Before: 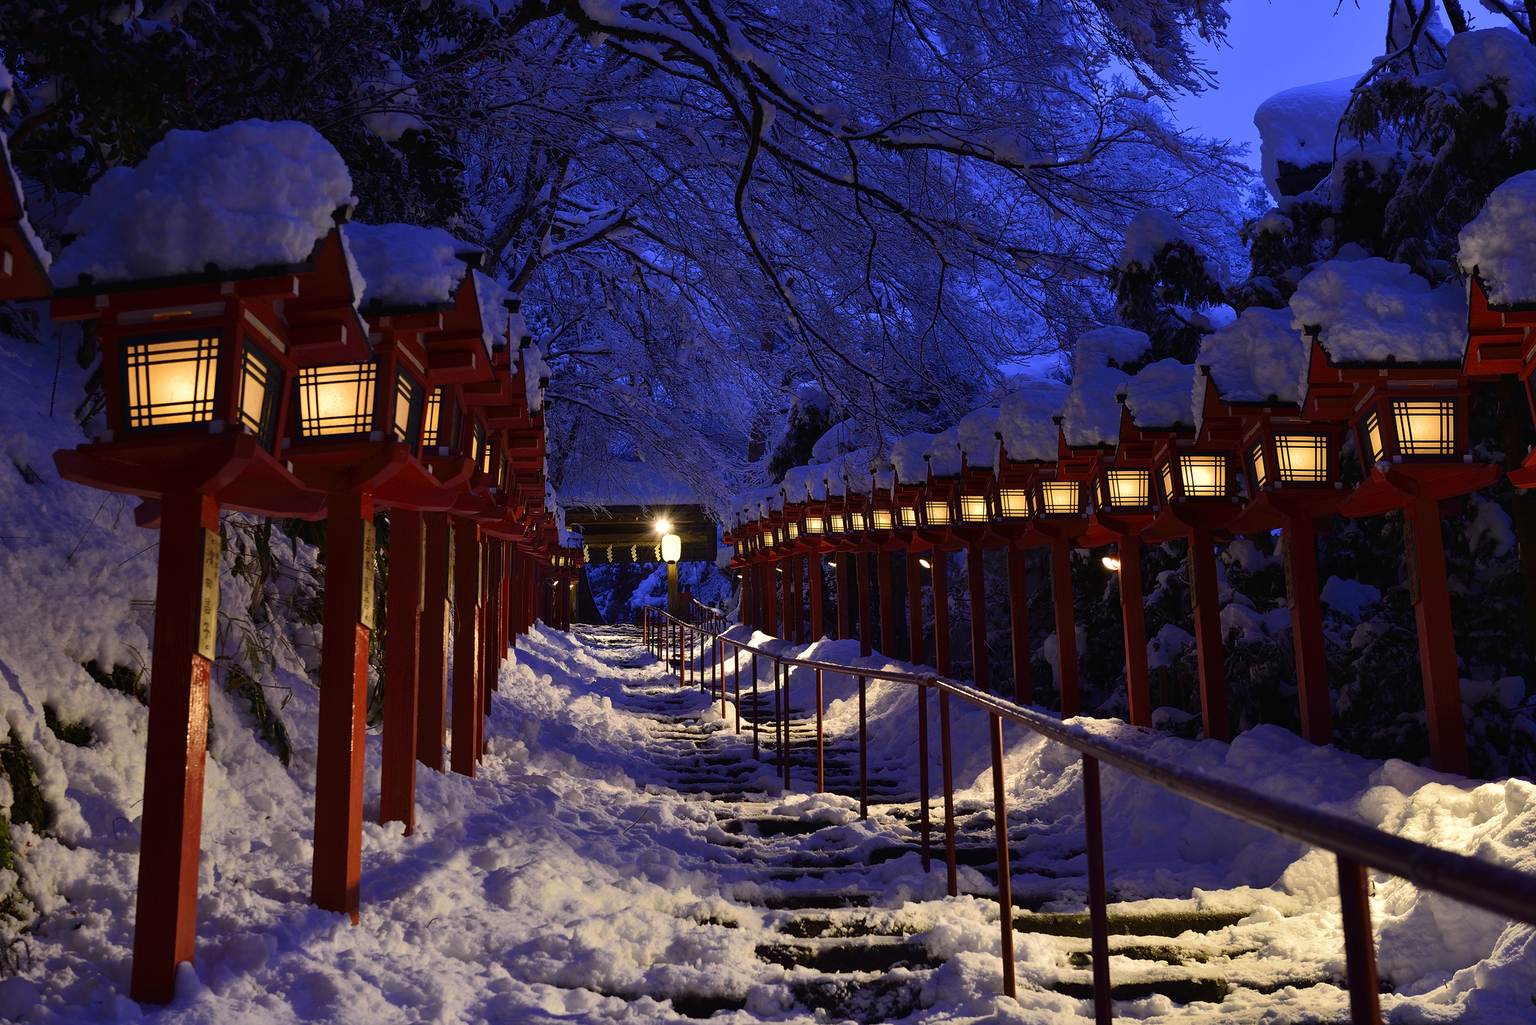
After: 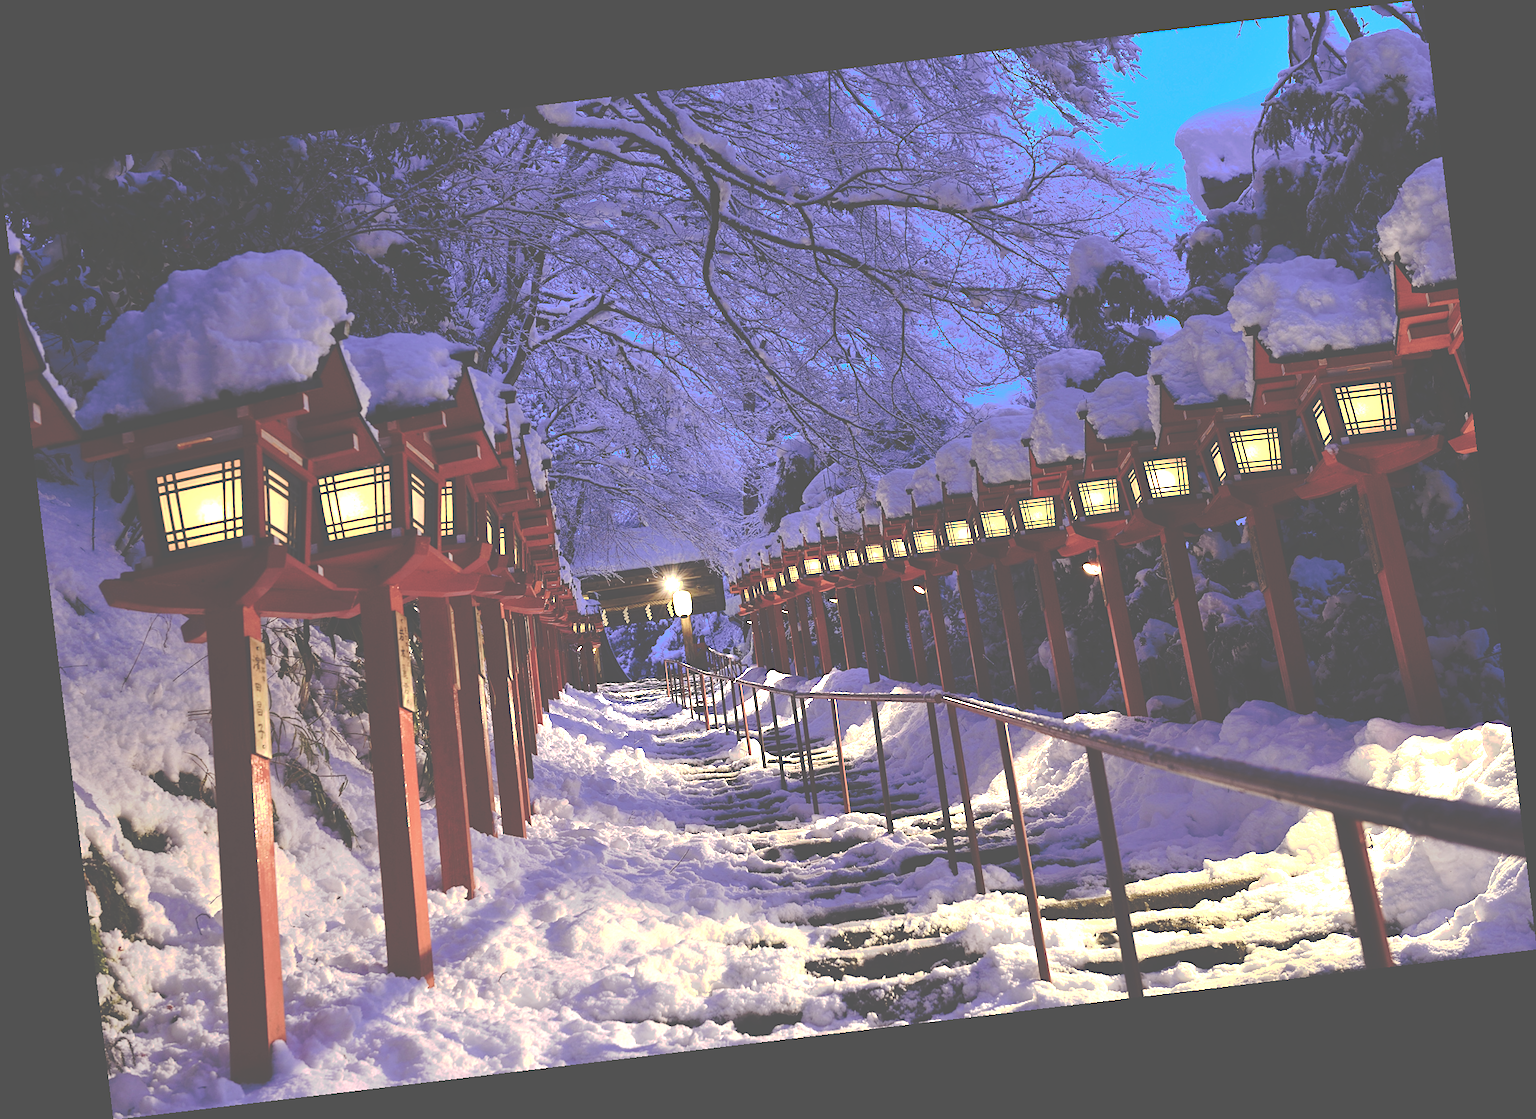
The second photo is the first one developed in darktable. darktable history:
rotate and perspective: rotation -6.83°, automatic cropping off
sharpen: amount 0.2
tone curve: curves: ch0 [(0, 0) (0.003, 0.198) (0.011, 0.198) (0.025, 0.198) (0.044, 0.198) (0.069, 0.201) (0.1, 0.202) (0.136, 0.207) (0.177, 0.212) (0.224, 0.222) (0.277, 0.27) (0.335, 0.332) (0.399, 0.422) (0.468, 0.542) (0.543, 0.626) (0.623, 0.698) (0.709, 0.764) (0.801, 0.82) (0.898, 0.863) (1, 1)], preserve colors none
exposure: black level correction -0.071, exposure 0.5 EV, compensate highlight preservation false
tone equalizer: -8 EV -0.75 EV, -7 EV -0.7 EV, -6 EV -0.6 EV, -5 EV -0.4 EV, -3 EV 0.4 EV, -2 EV 0.6 EV, -1 EV 0.7 EV, +0 EV 0.75 EV, edges refinement/feathering 500, mask exposure compensation -1.57 EV, preserve details no
